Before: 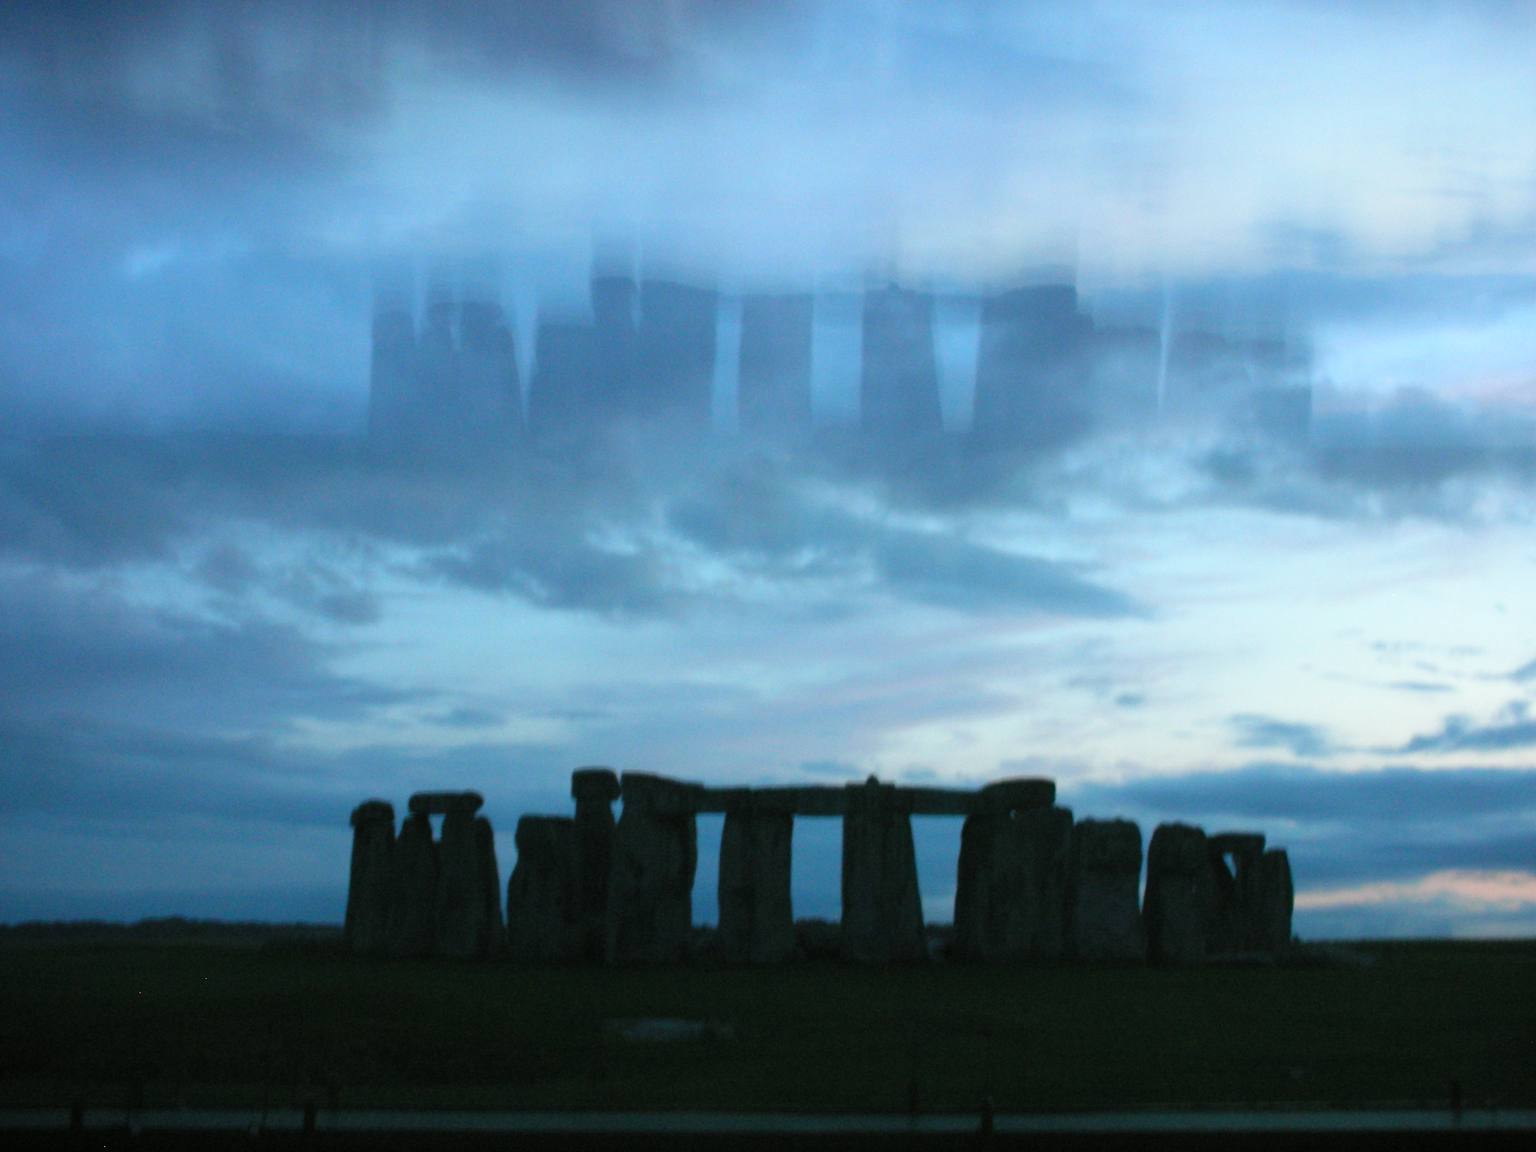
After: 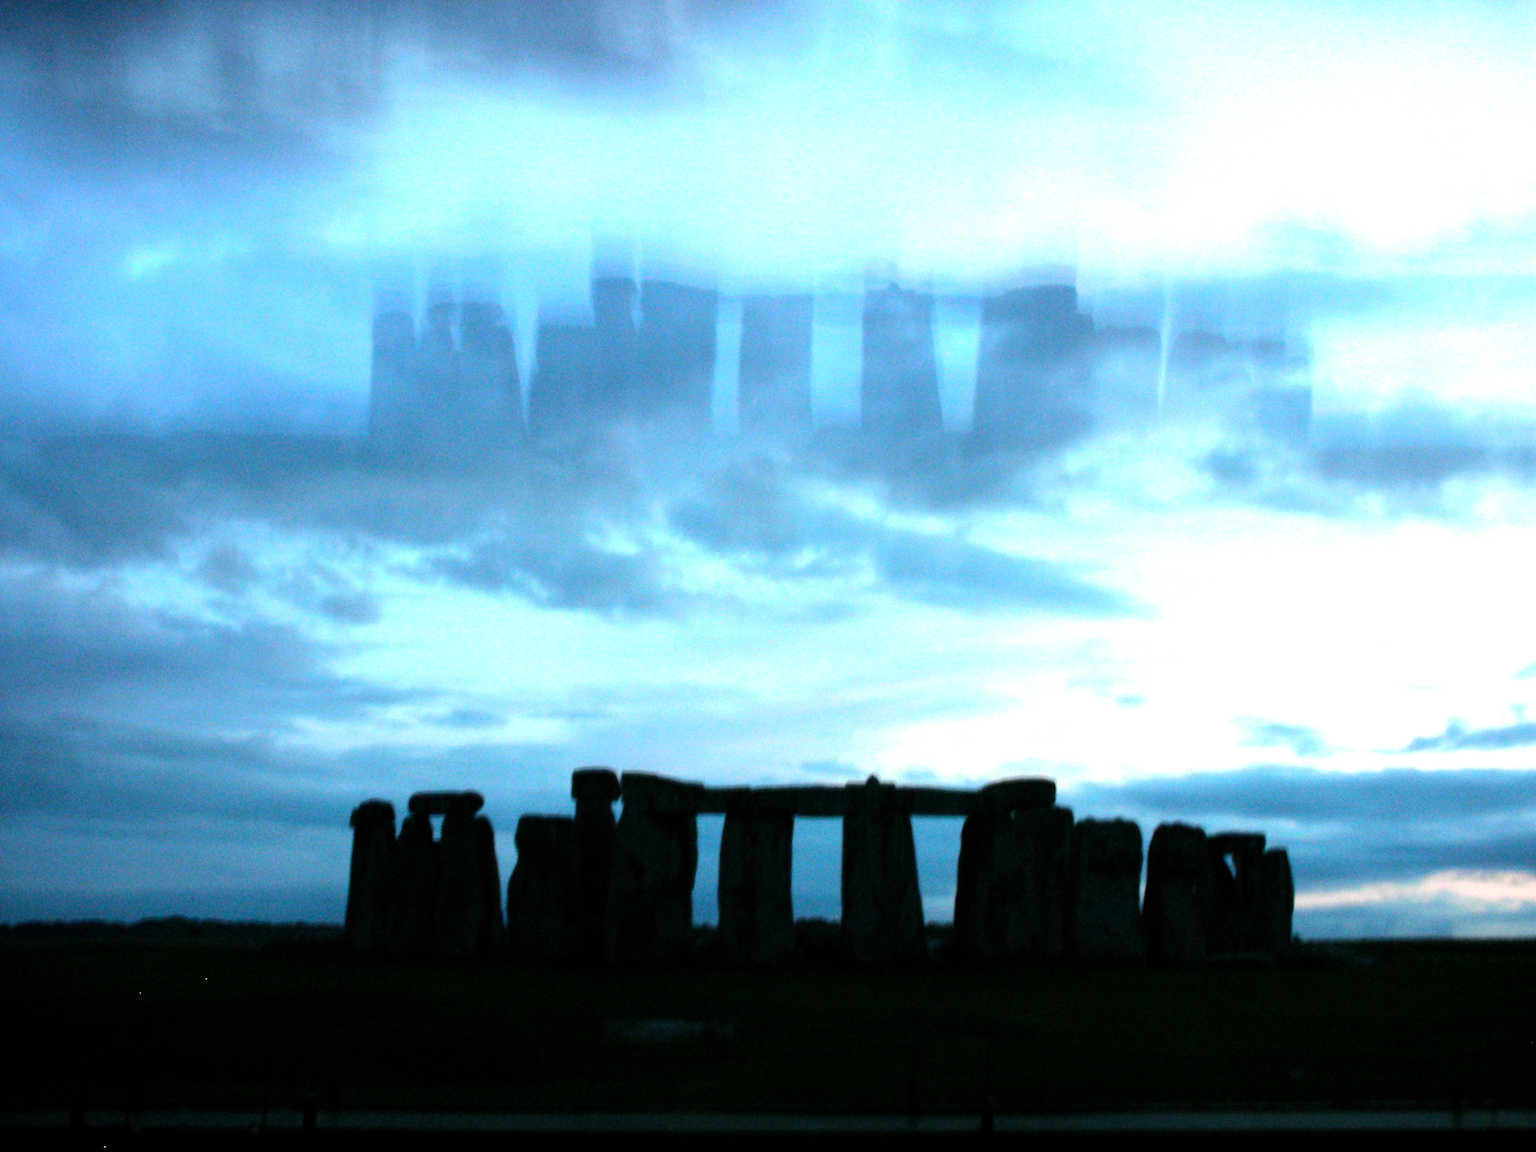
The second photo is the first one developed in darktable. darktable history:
local contrast: highlights 100%, shadows 100%, detail 120%, midtone range 0.2
tone equalizer: -8 EV -1.08 EV, -7 EV -1.01 EV, -6 EV -0.867 EV, -5 EV -0.578 EV, -3 EV 0.578 EV, -2 EV 0.867 EV, -1 EV 1.01 EV, +0 EV 1.08 EV, edges refinement/feathering 500, mask exposure compensation -1.57 EV, preserve details no
